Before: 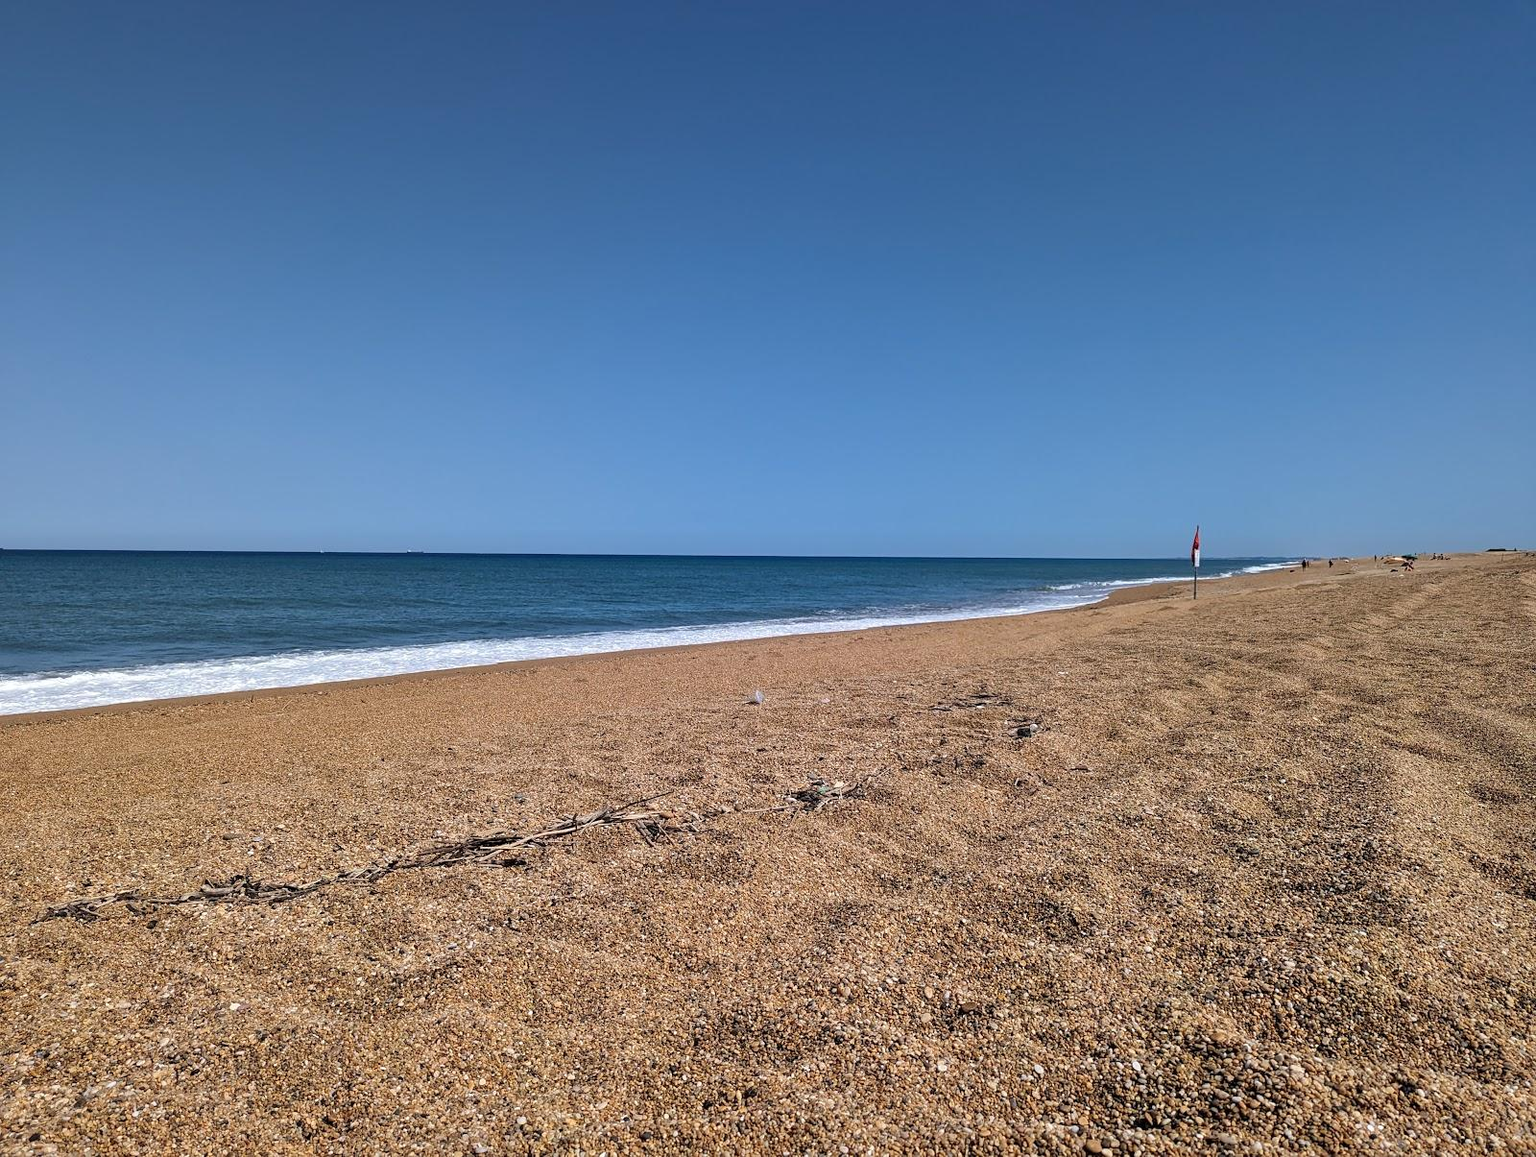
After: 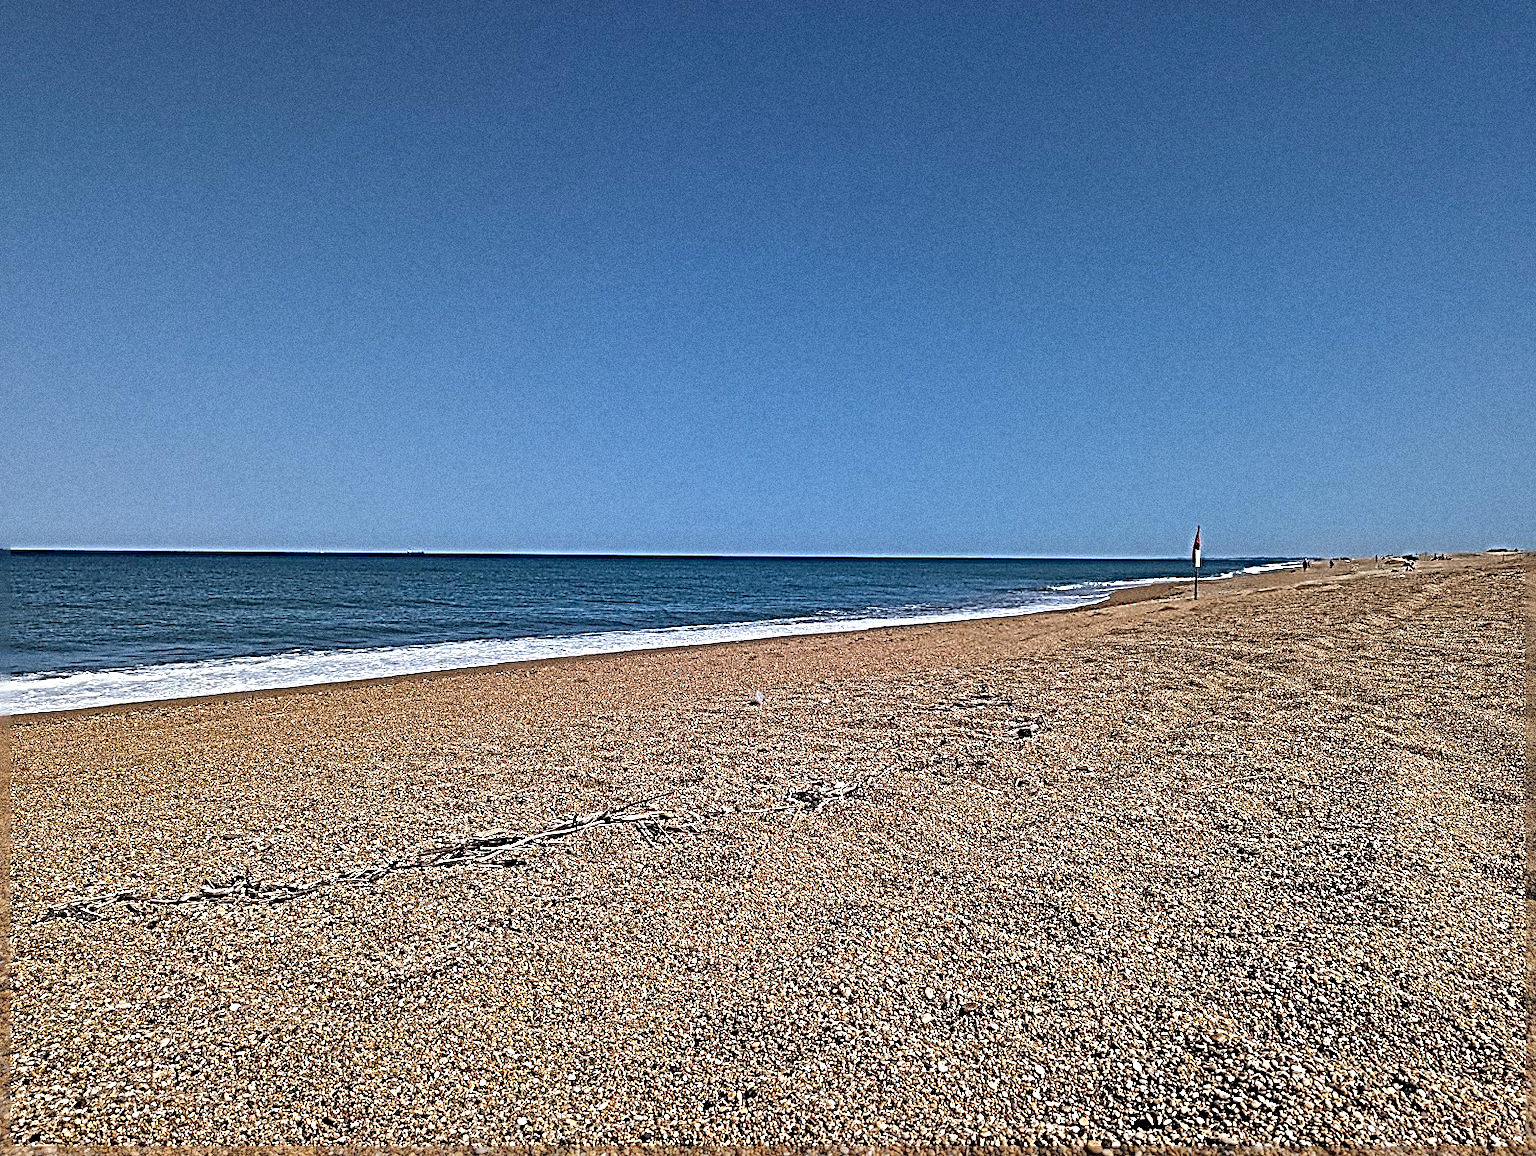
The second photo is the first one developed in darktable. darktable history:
sharpen: radius 4.001, amount 2
grain: coarseness 0.09 ISO, strength 40%
